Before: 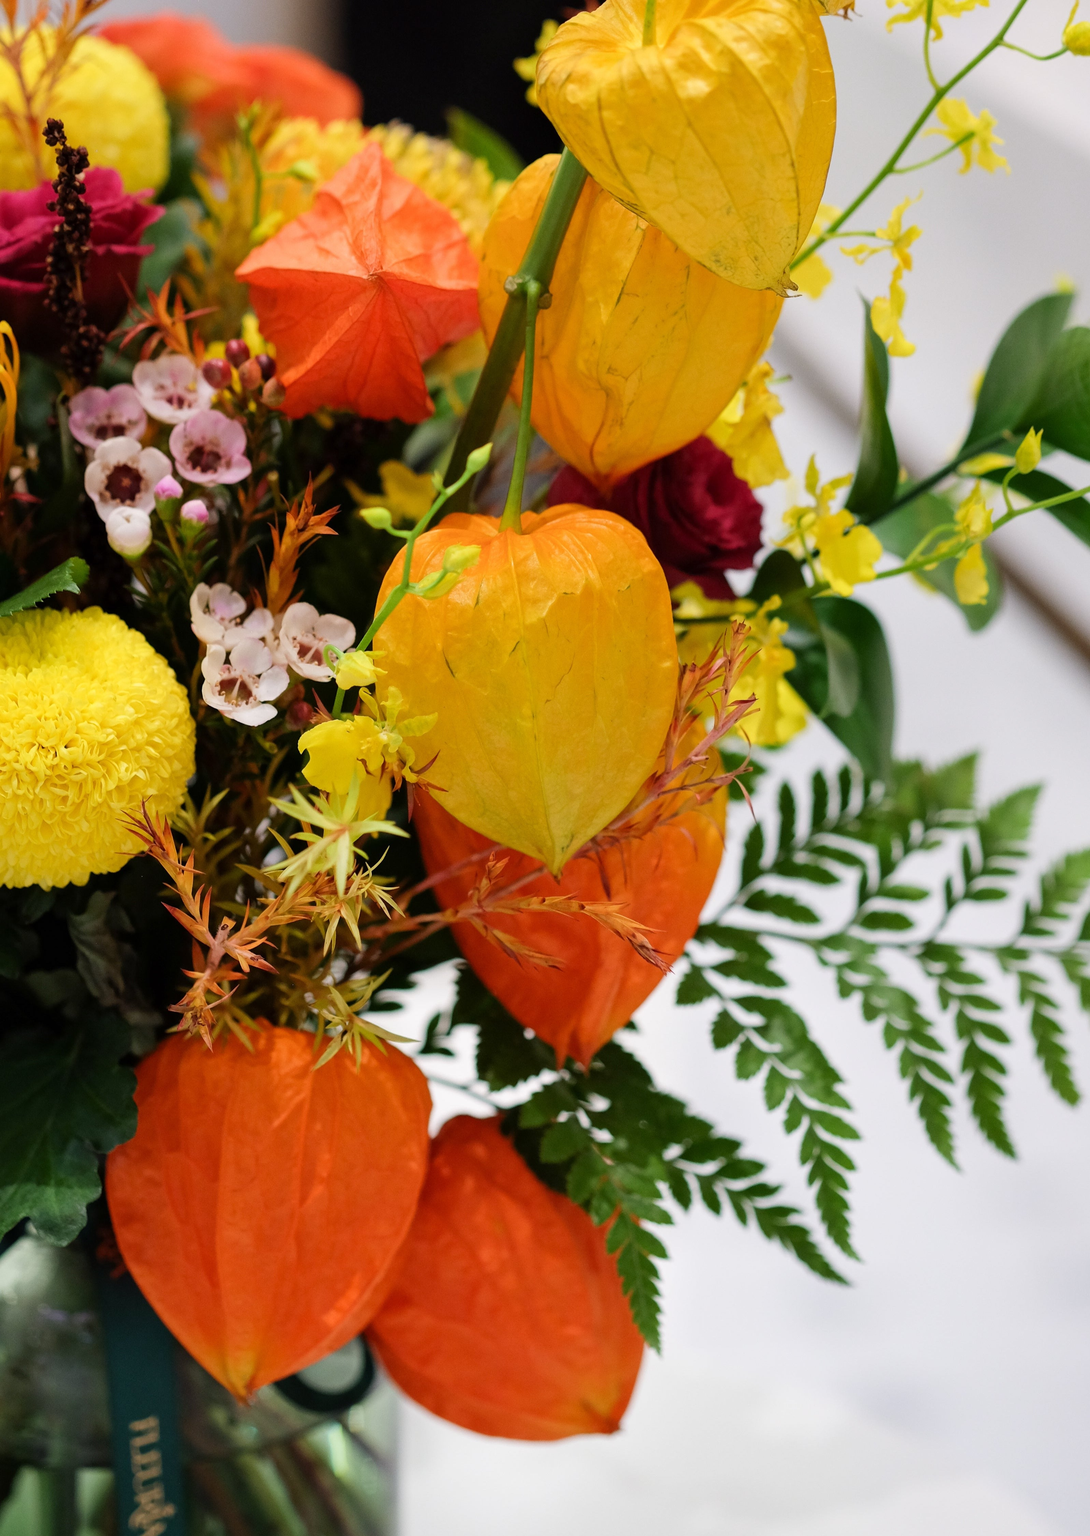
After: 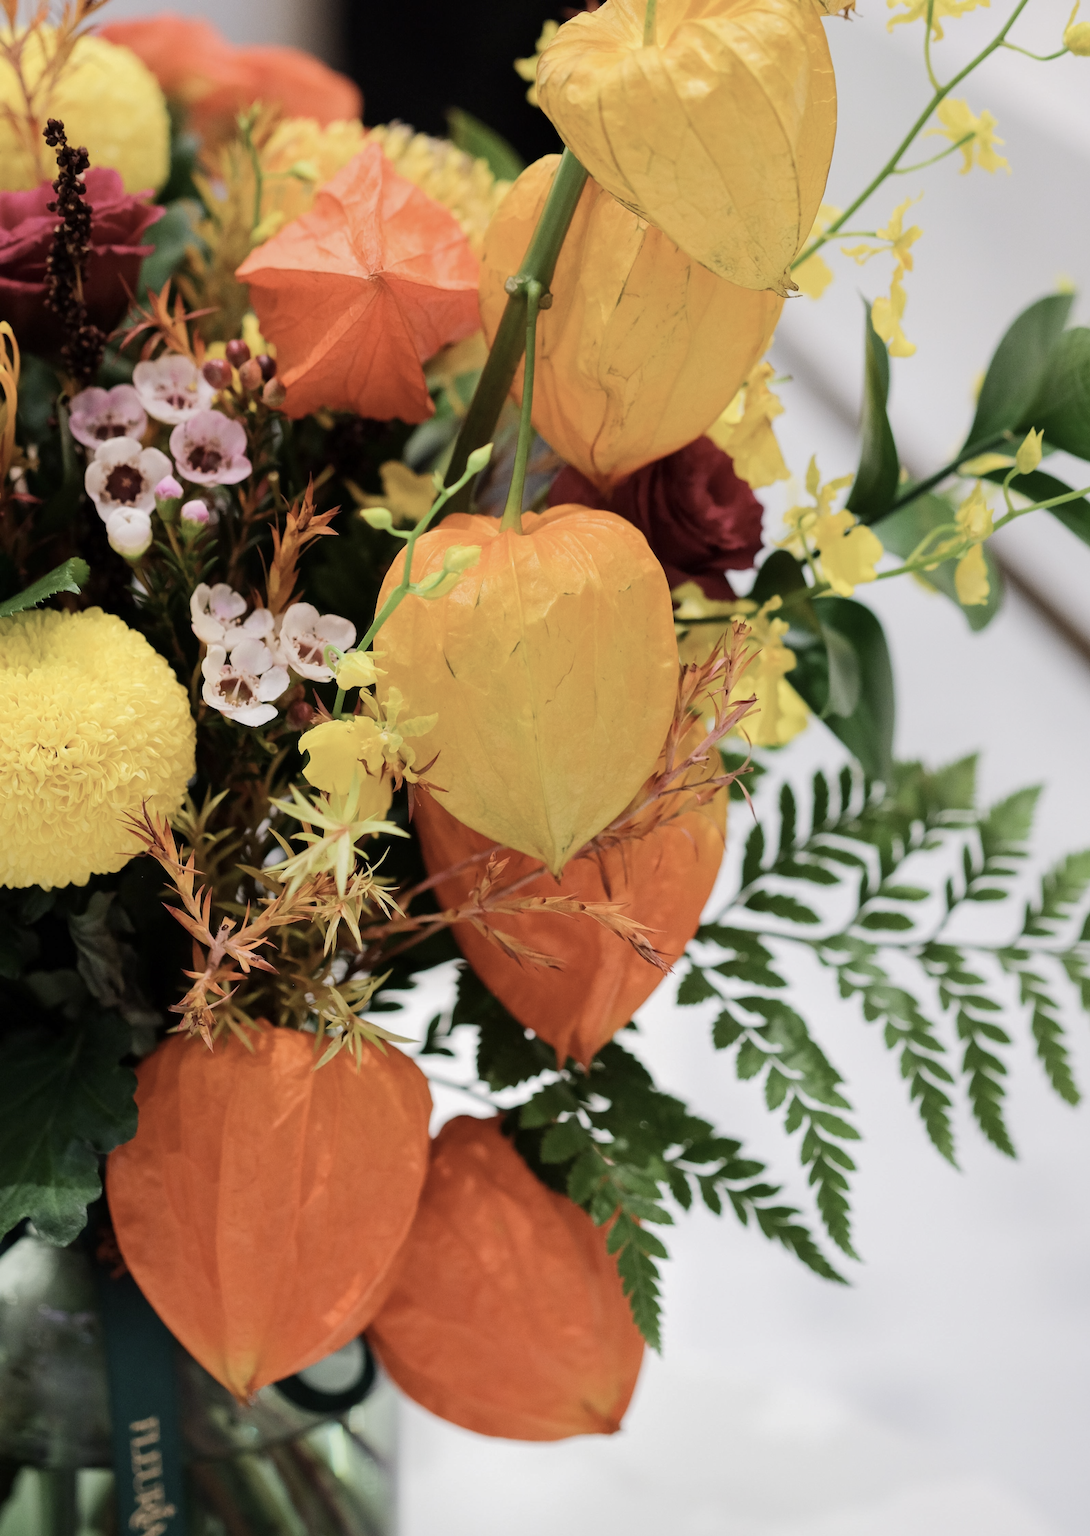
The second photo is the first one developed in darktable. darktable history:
contrast brightness saturation: contrast 0.1, saturation -0.36
base curve: curves: ch0 [(0, 0) (0.235, 0.266) (0.503, 0.496) (0.786, 0.72) (1, 1)]
